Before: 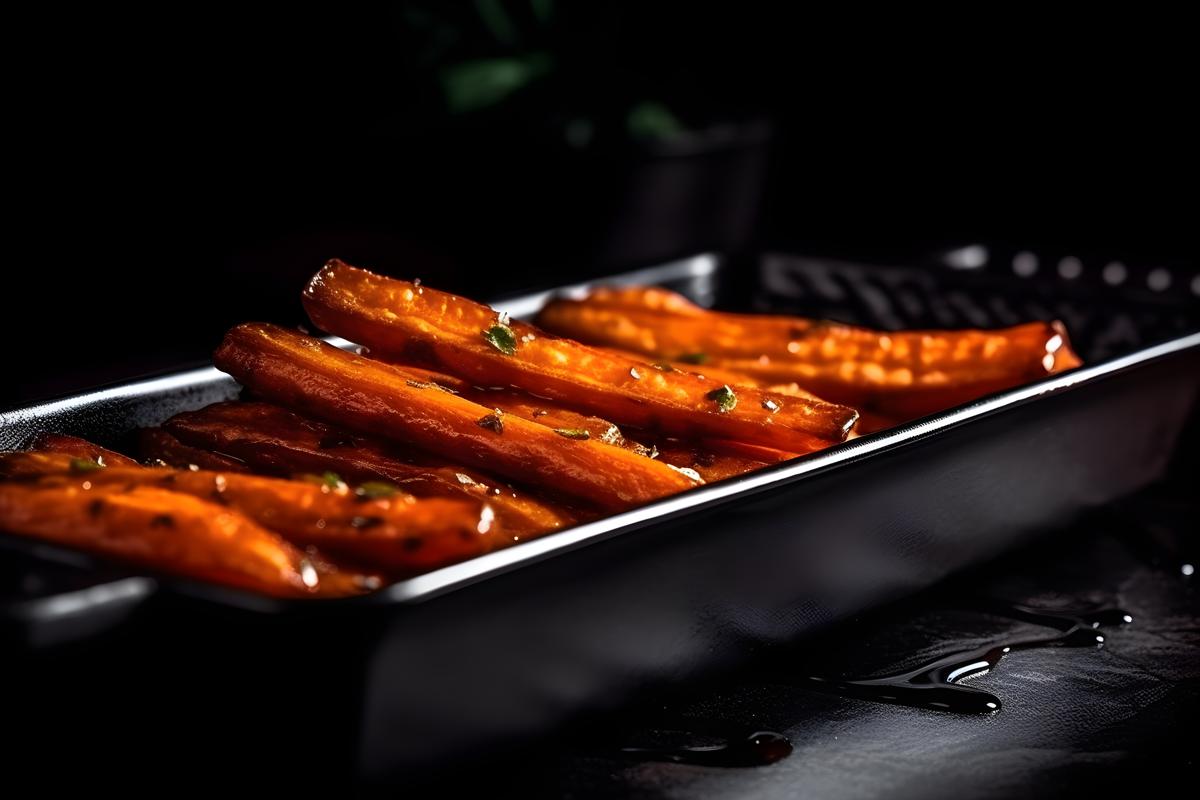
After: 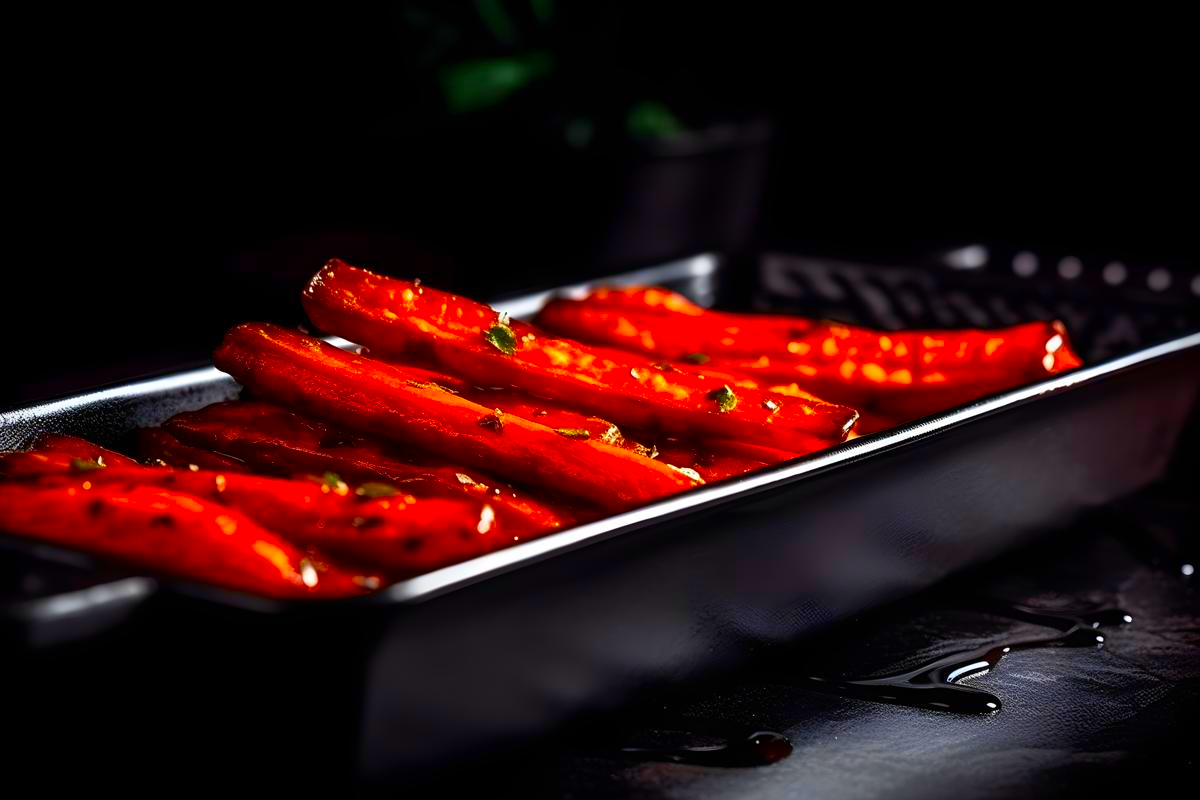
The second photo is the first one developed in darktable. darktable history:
color correction: highlights b* 0.044, saturation 1.8
